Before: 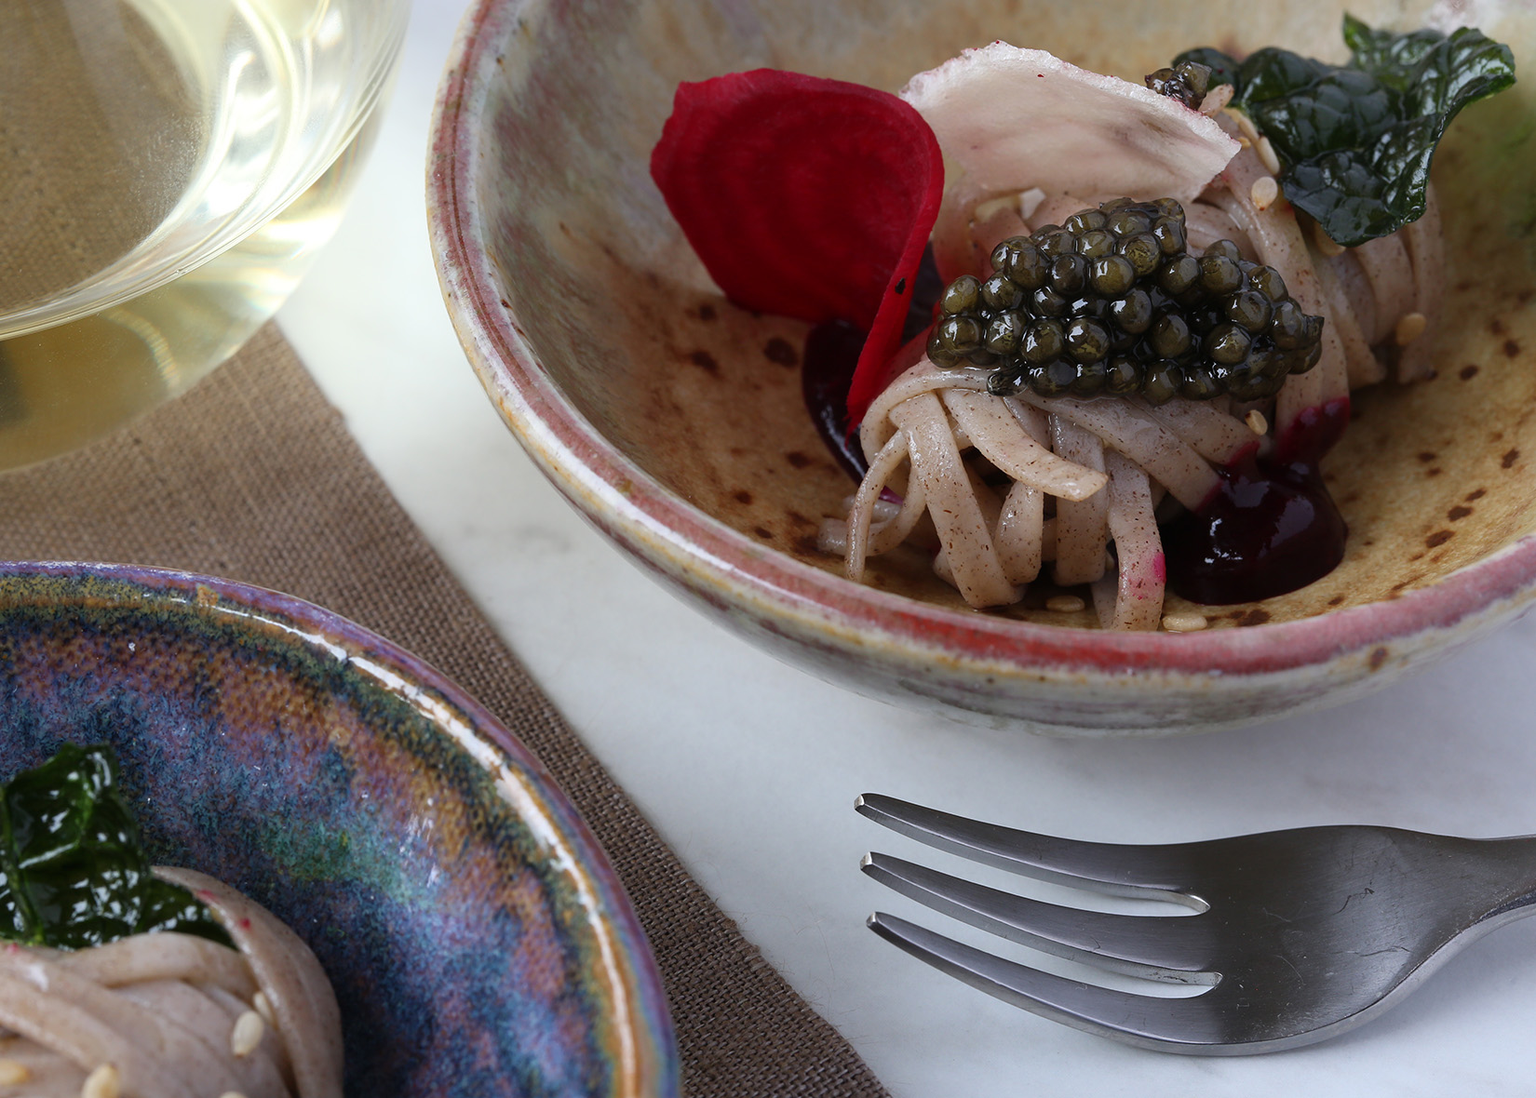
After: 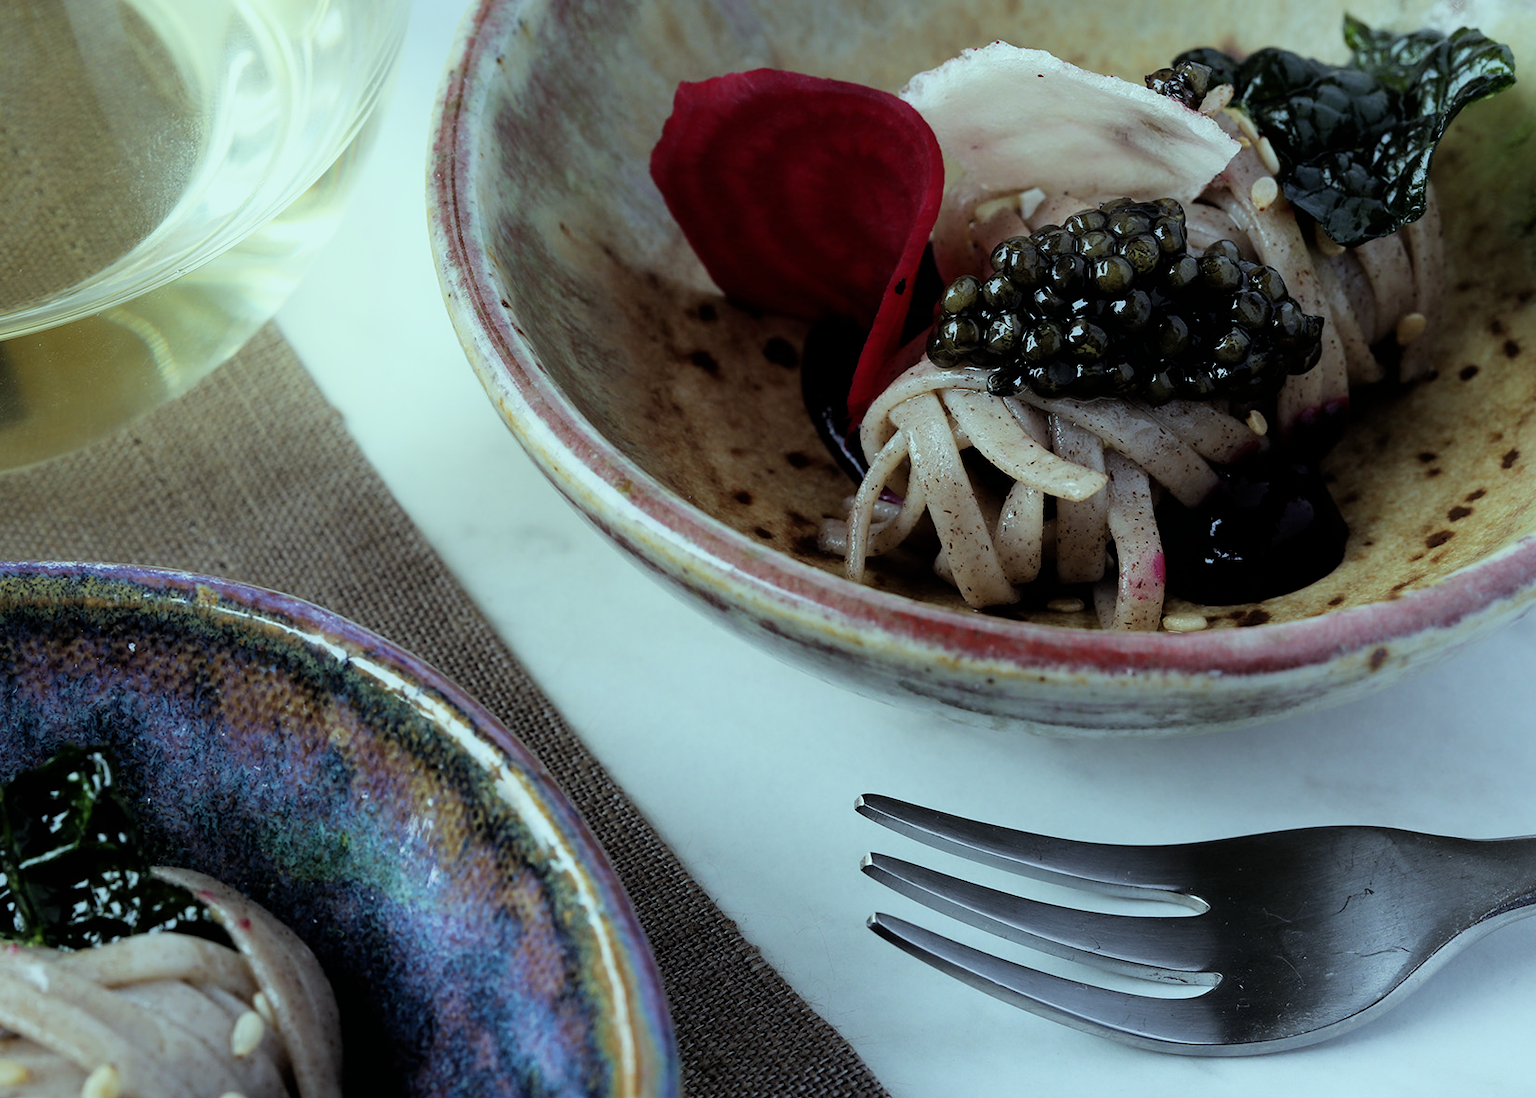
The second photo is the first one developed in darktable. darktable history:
color balance: mode lift, gamma, gain (sRGB), lift [0.997, 0.979, 1.021, 1.011], gamma [1, 1.084, 0.916, 0.998], gain [1, 0.87, 1.13, 1.101], contrast 4.55%, contrast fulcrum 38.24%, output saturation 104.09%
filmic rgb: black relative exposure -5 EV, white relative exposure 3.5 EV, hardness 3.19, contrast 1.2, highlights saturation mix -30%
